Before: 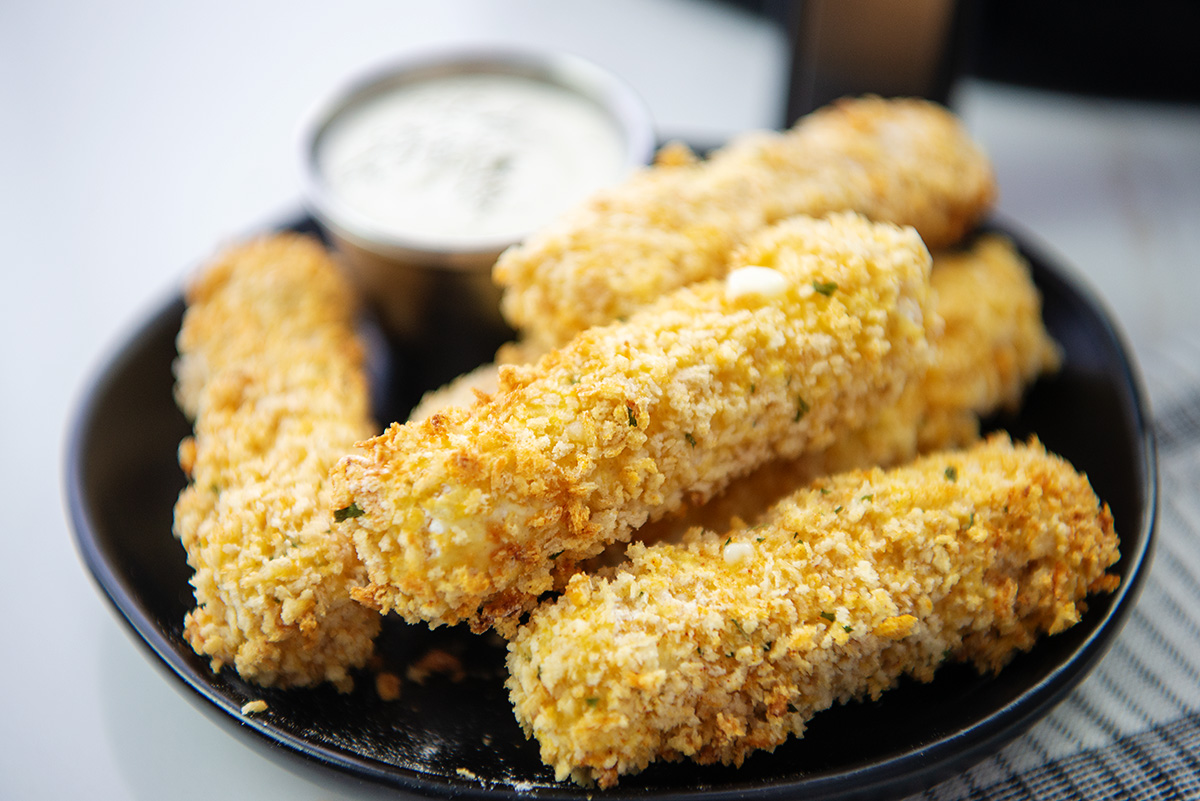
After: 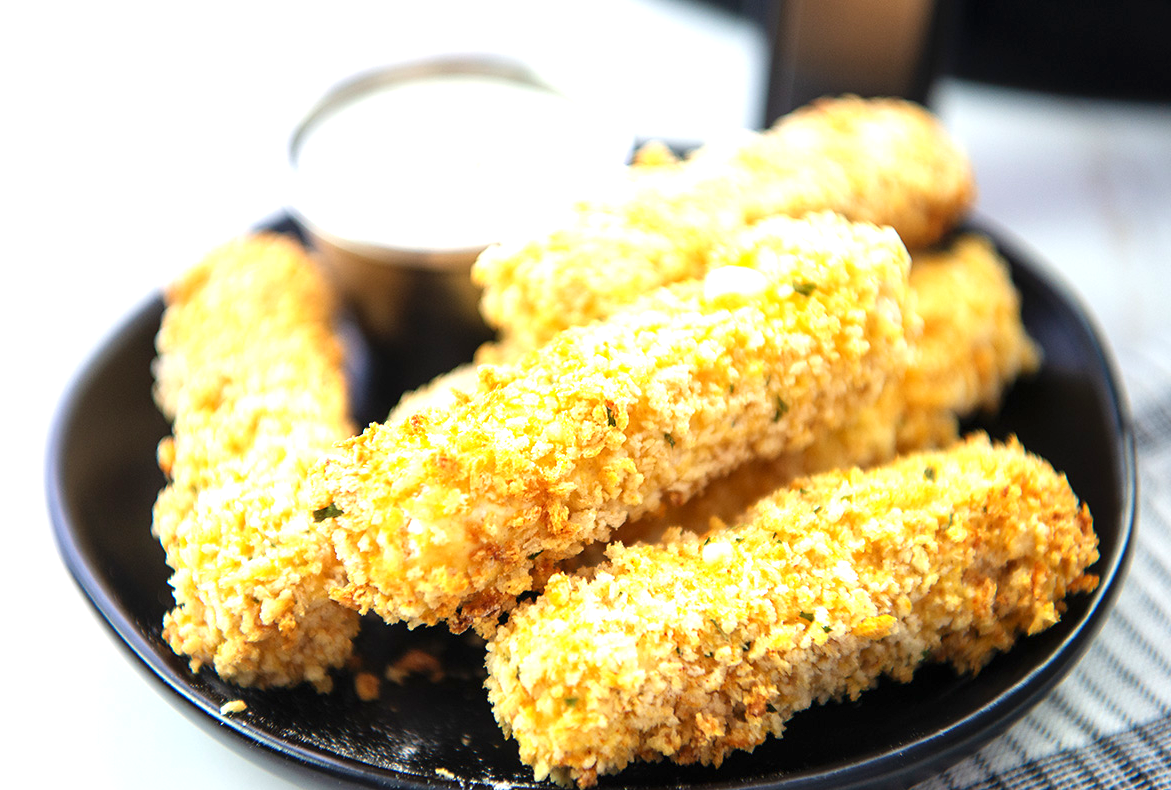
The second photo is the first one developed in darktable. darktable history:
crop and rotate: left 1.774%, right 0.633%, bottom 1.28%
exposure: exposure 1 EV, compensate highlight preservation false
